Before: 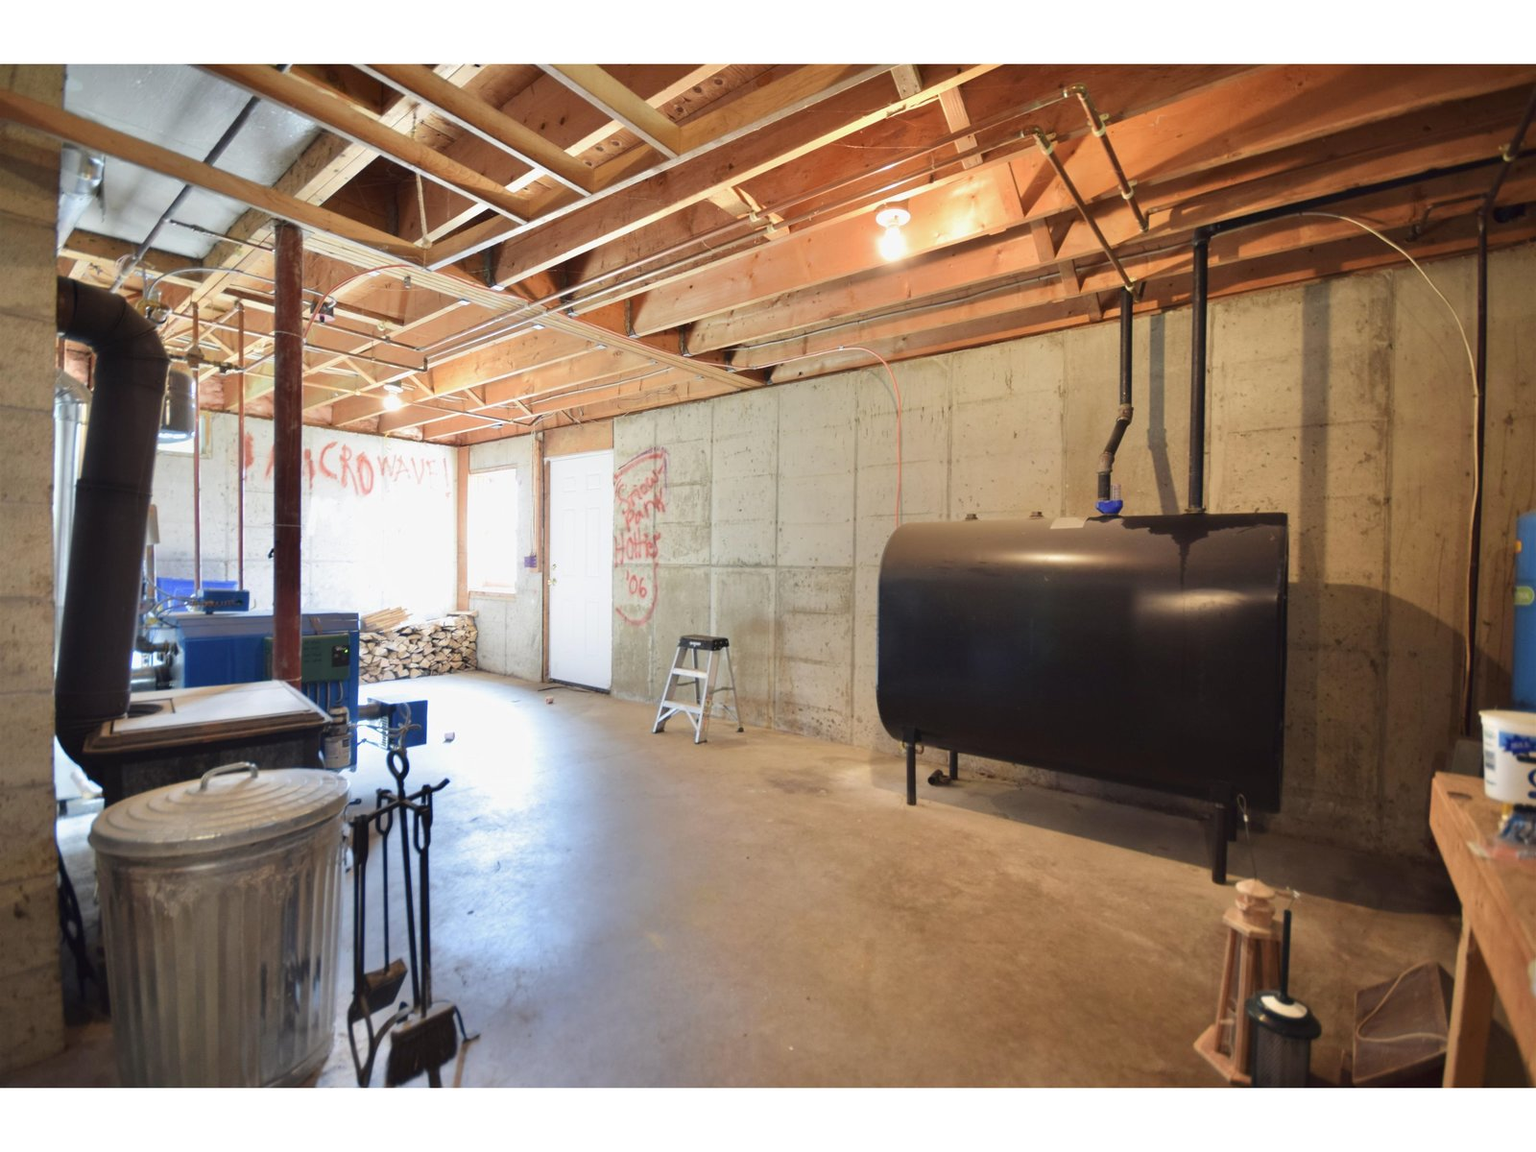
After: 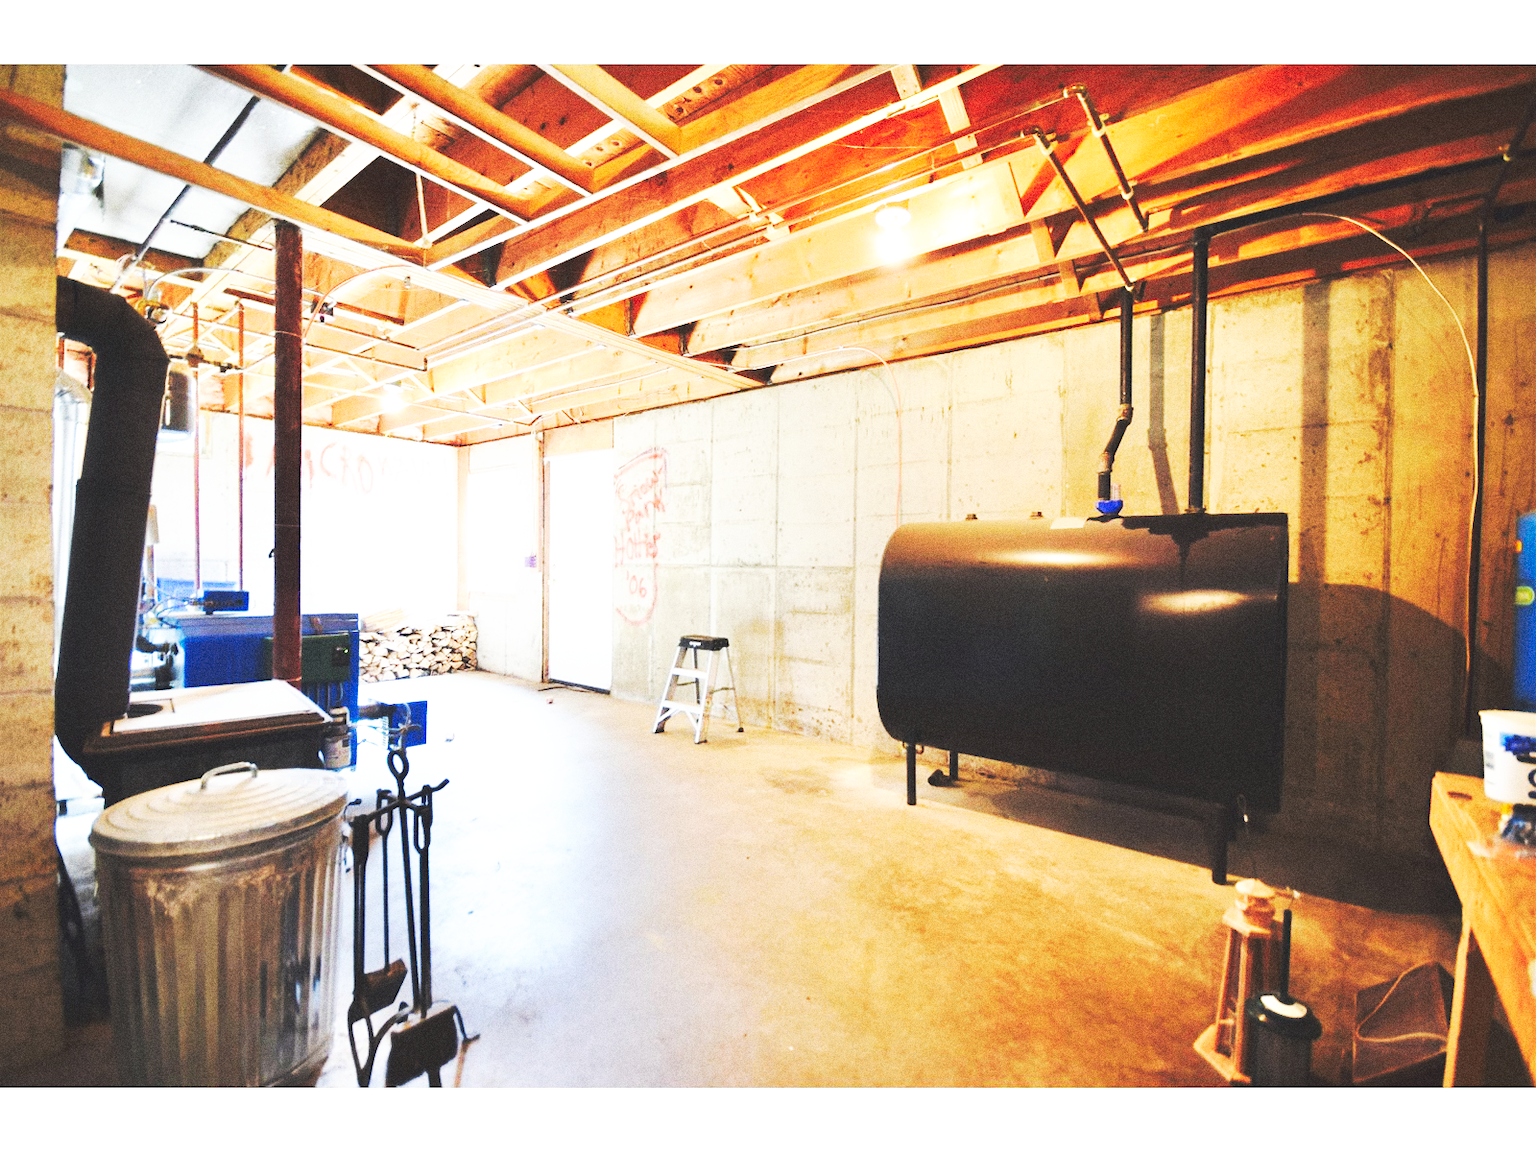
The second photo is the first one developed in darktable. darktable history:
base curve: curves: ch0 [(0, 0.015) (0.085, 0.116) (0.134, 0.298) (0.19, 0.545) (0.296, 0.764) (0.599, 0.982) (1, 1)], preserve colors none
grain: coarseness 0.09 ISO, strength 40%
